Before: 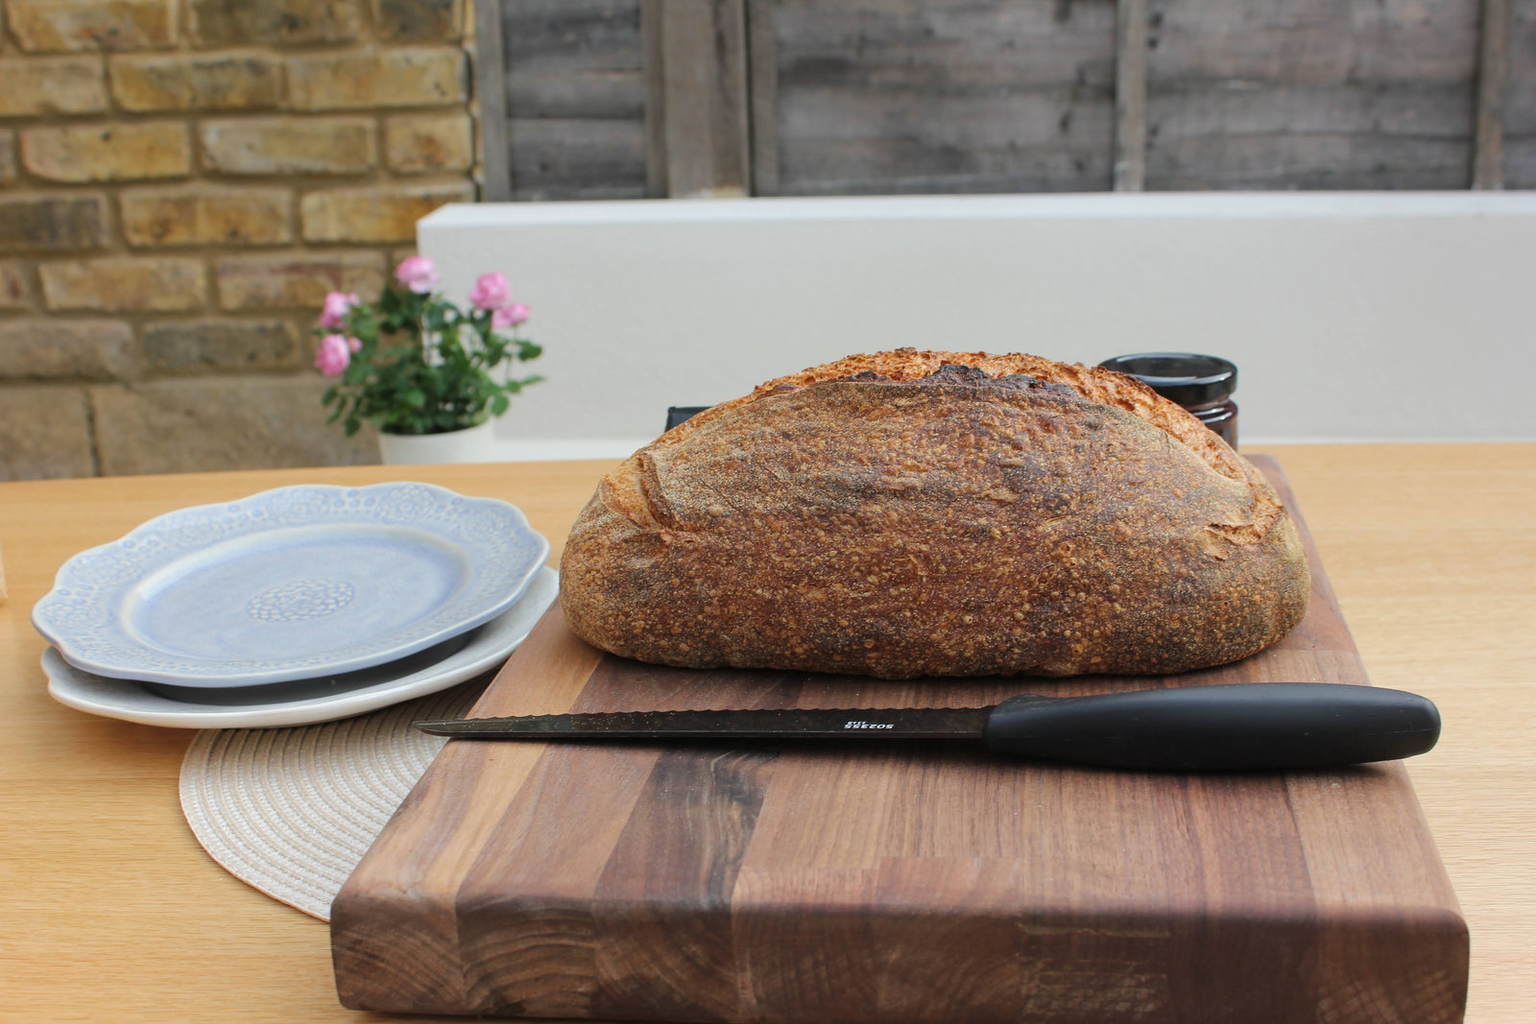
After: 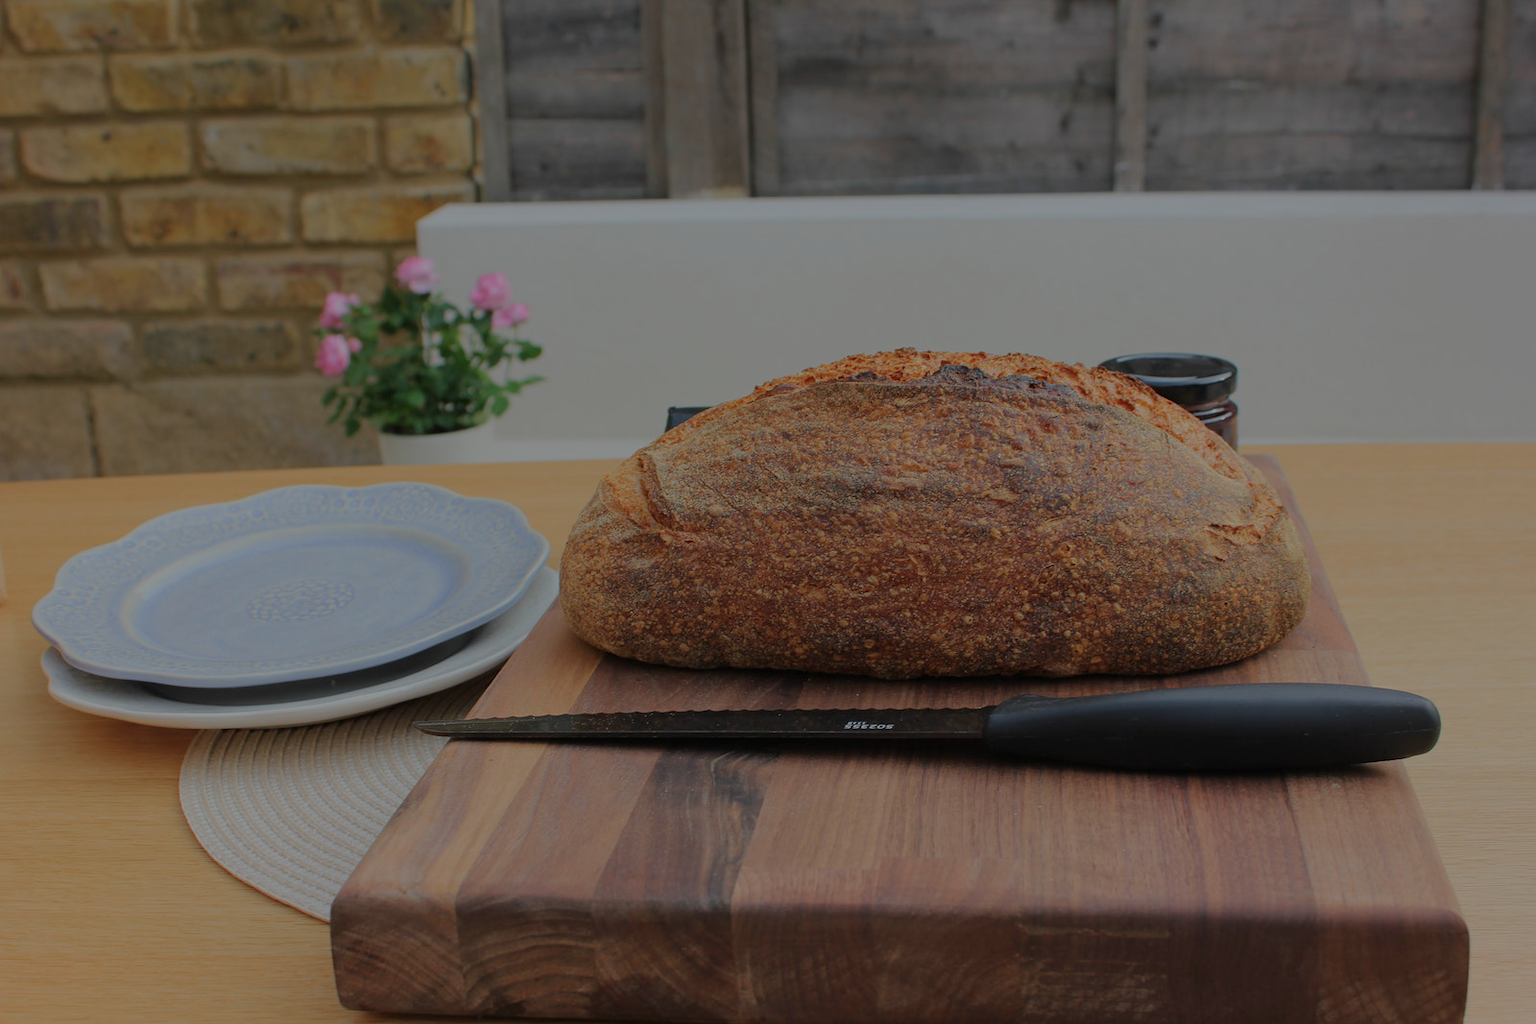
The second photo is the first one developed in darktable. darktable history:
exposure: exposure 1 EV, compensate highlight preservation false
color correction: saturation 1.32
color balance rgb: perceptual brilliance grading › global brilliance -48.39%
